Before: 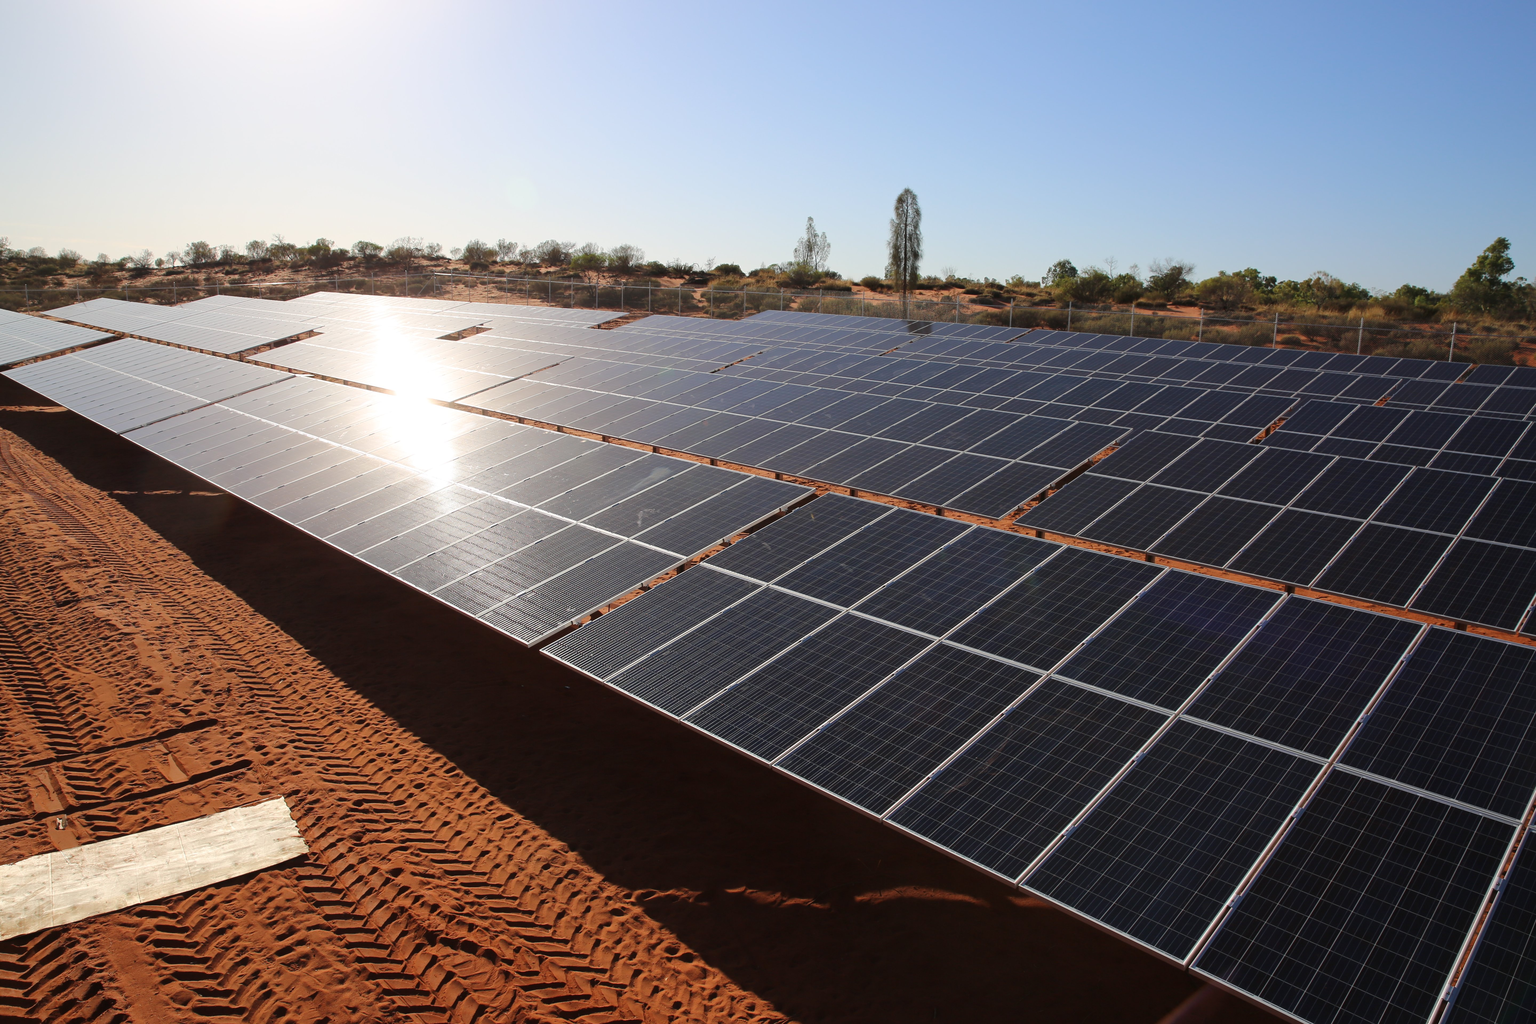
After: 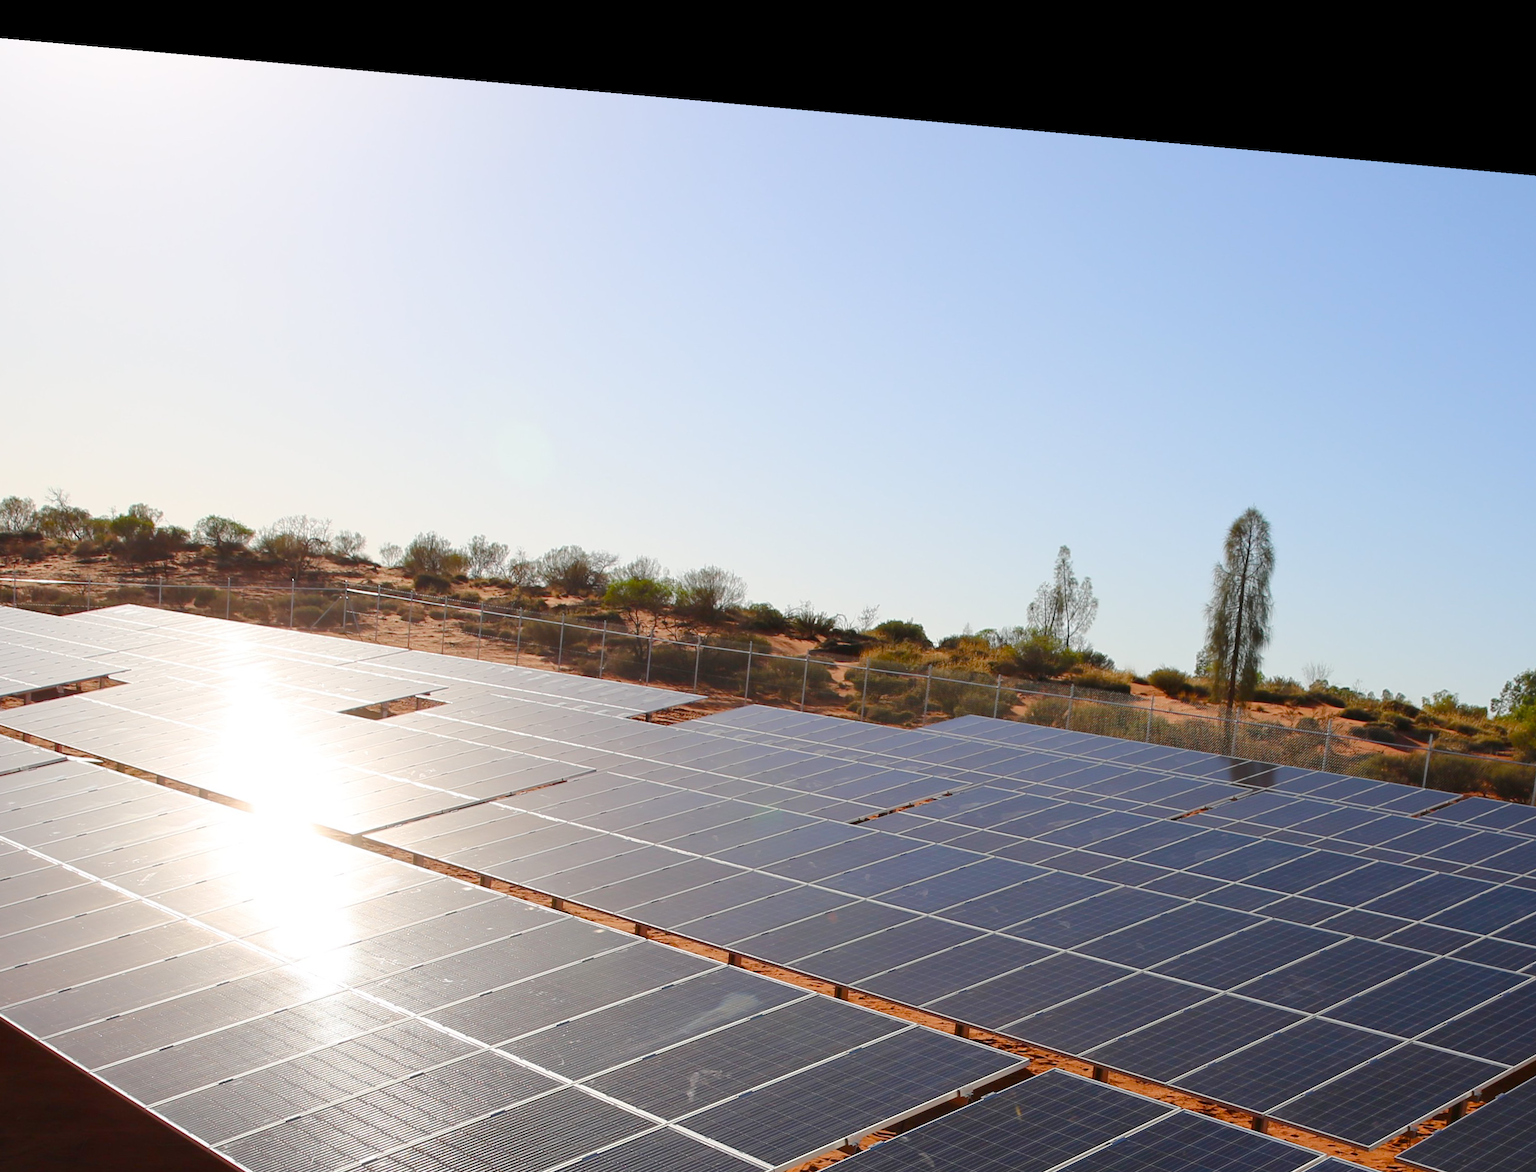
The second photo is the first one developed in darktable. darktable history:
crop: left 19.556%, right 30.401%, bottom 46.458%
color balance rgb: perceptual saturation grading › global saturation 20%, perceptual saturation grading › highlights -25%, perceptual saturation grading › shadows 50%
rotate and perspective: rotation 5.12°, automatic cropping off
